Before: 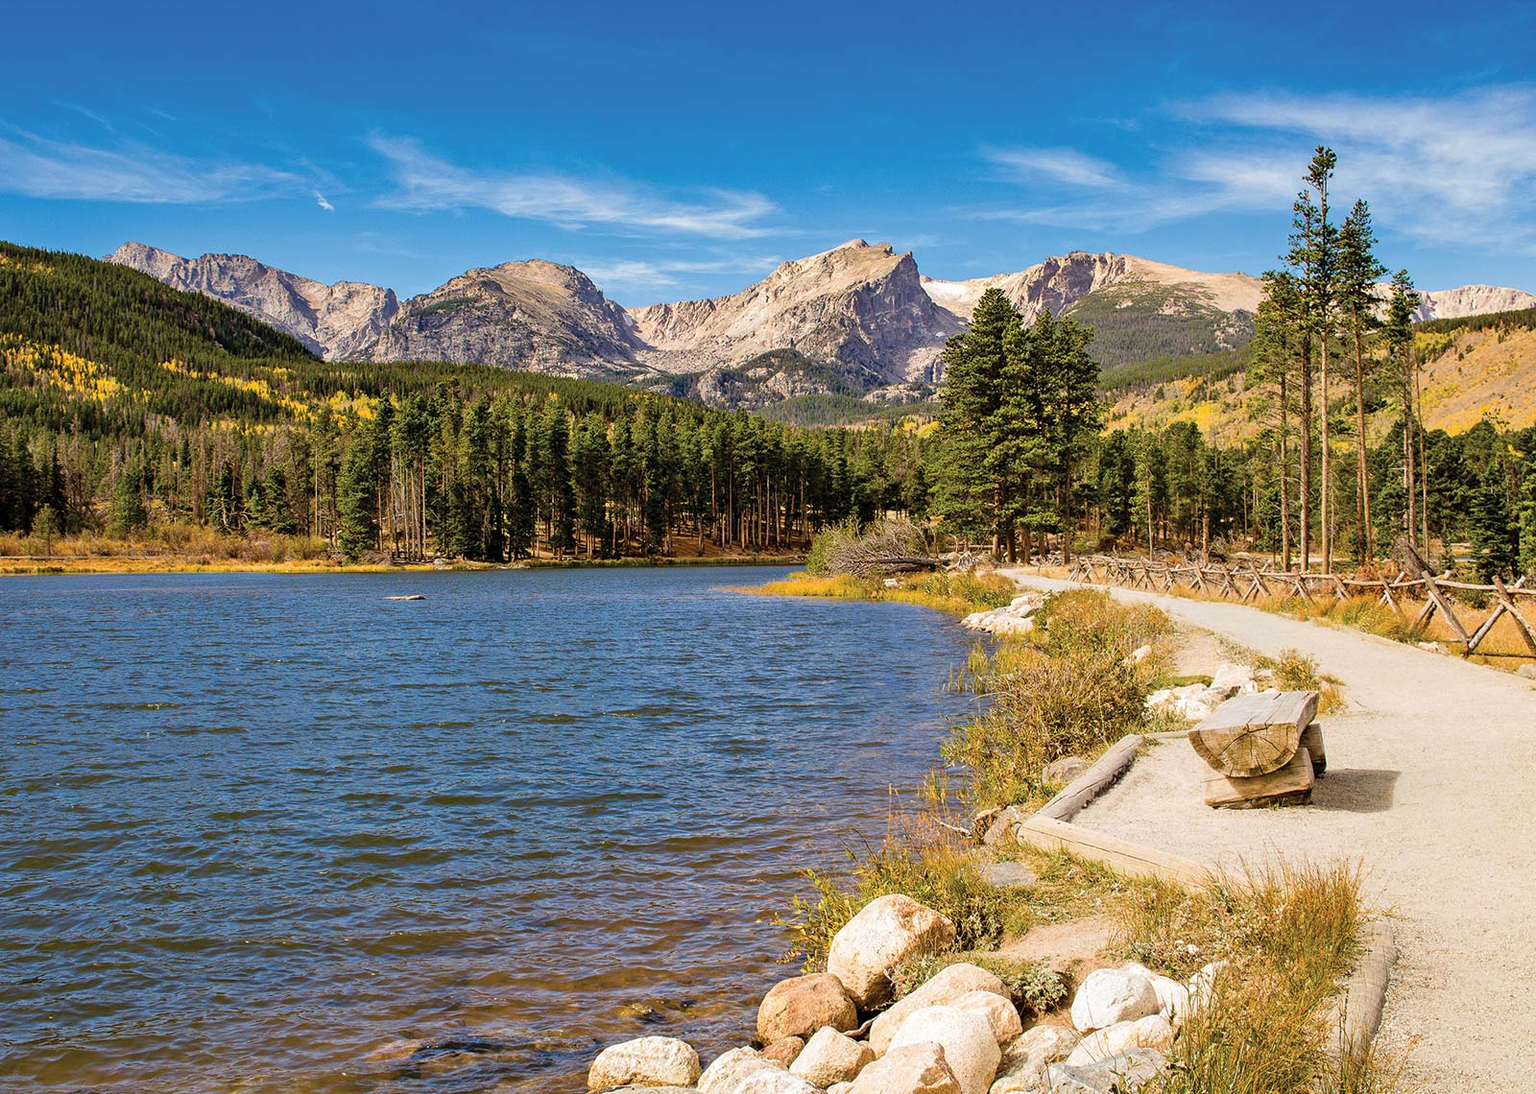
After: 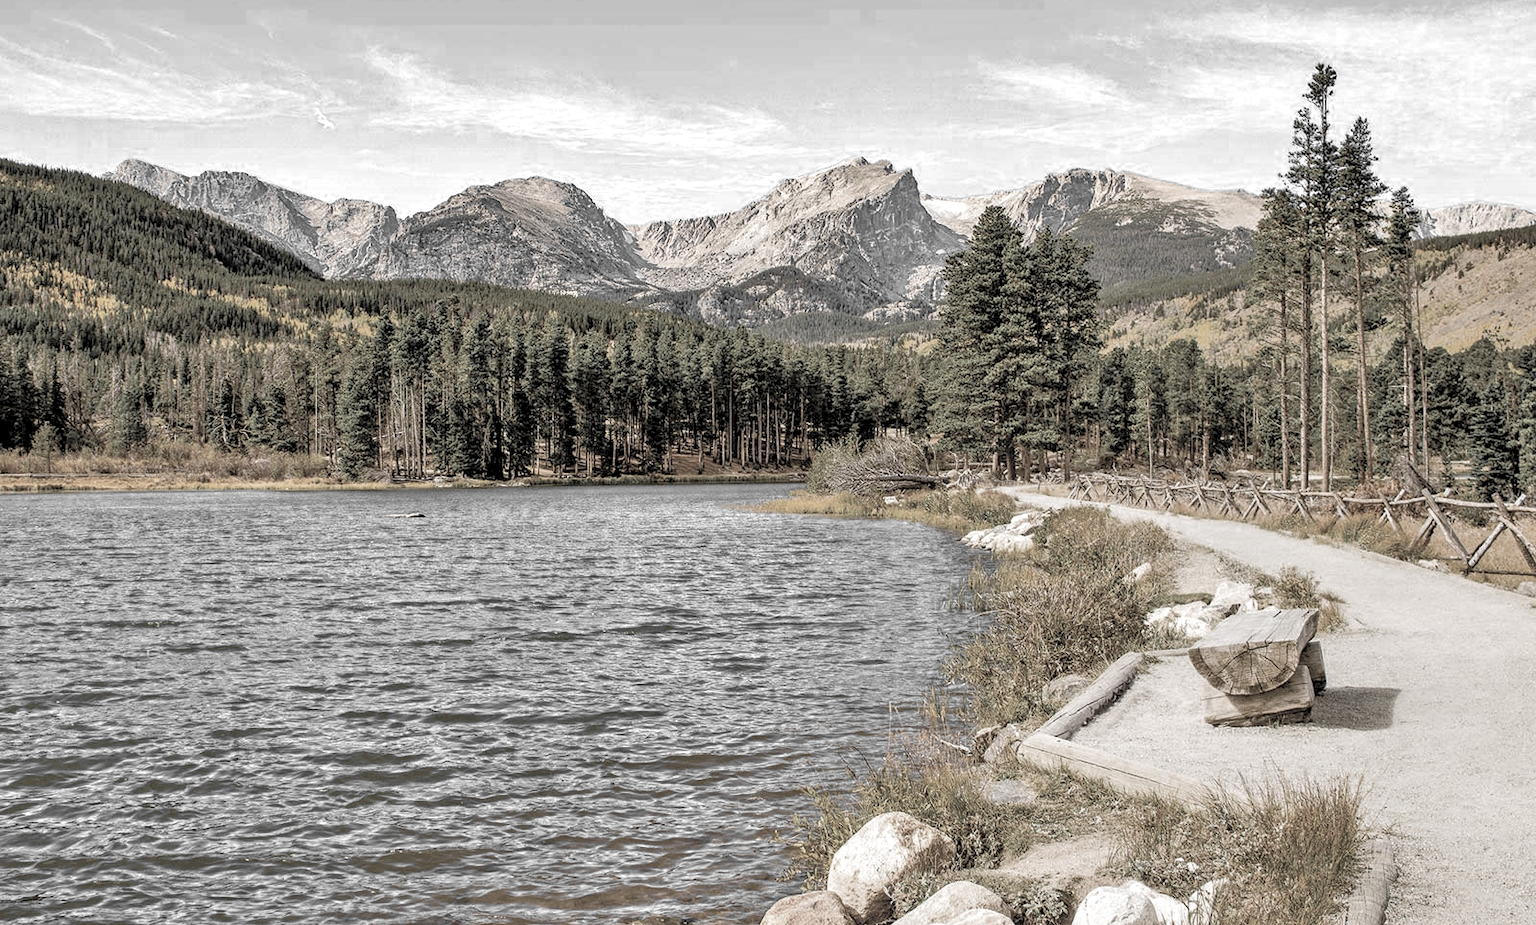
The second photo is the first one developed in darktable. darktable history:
local contrast: on, module defaults
color zones: curves: ch0 [(0, 0.613) (0.01, 0.613) (0.245, 0.448) (0.498, 0.529) (0.642, 0.665) (0.879, 0.777) (0.99, 0.613)]; ch1 [(0, 0.035) (0.121, 0.189) (0.259, 0.197) (0.415, 0.061) (0.589, 0.022) (0.732, 0.022) (0.857, 0.026) (0.991, 0.053)], mix 24.19%
crop: top 7.577%, bottom 7.831%
tone equalizer: -7 EV 0.159 EV, -6 EV 0.636 EV, -5 EV 1.15 EV, -4 EV 1.31 EV, -3 EV 1.13 EV, -2 EV 0.6 EV, -1 EV 0.154 EV
